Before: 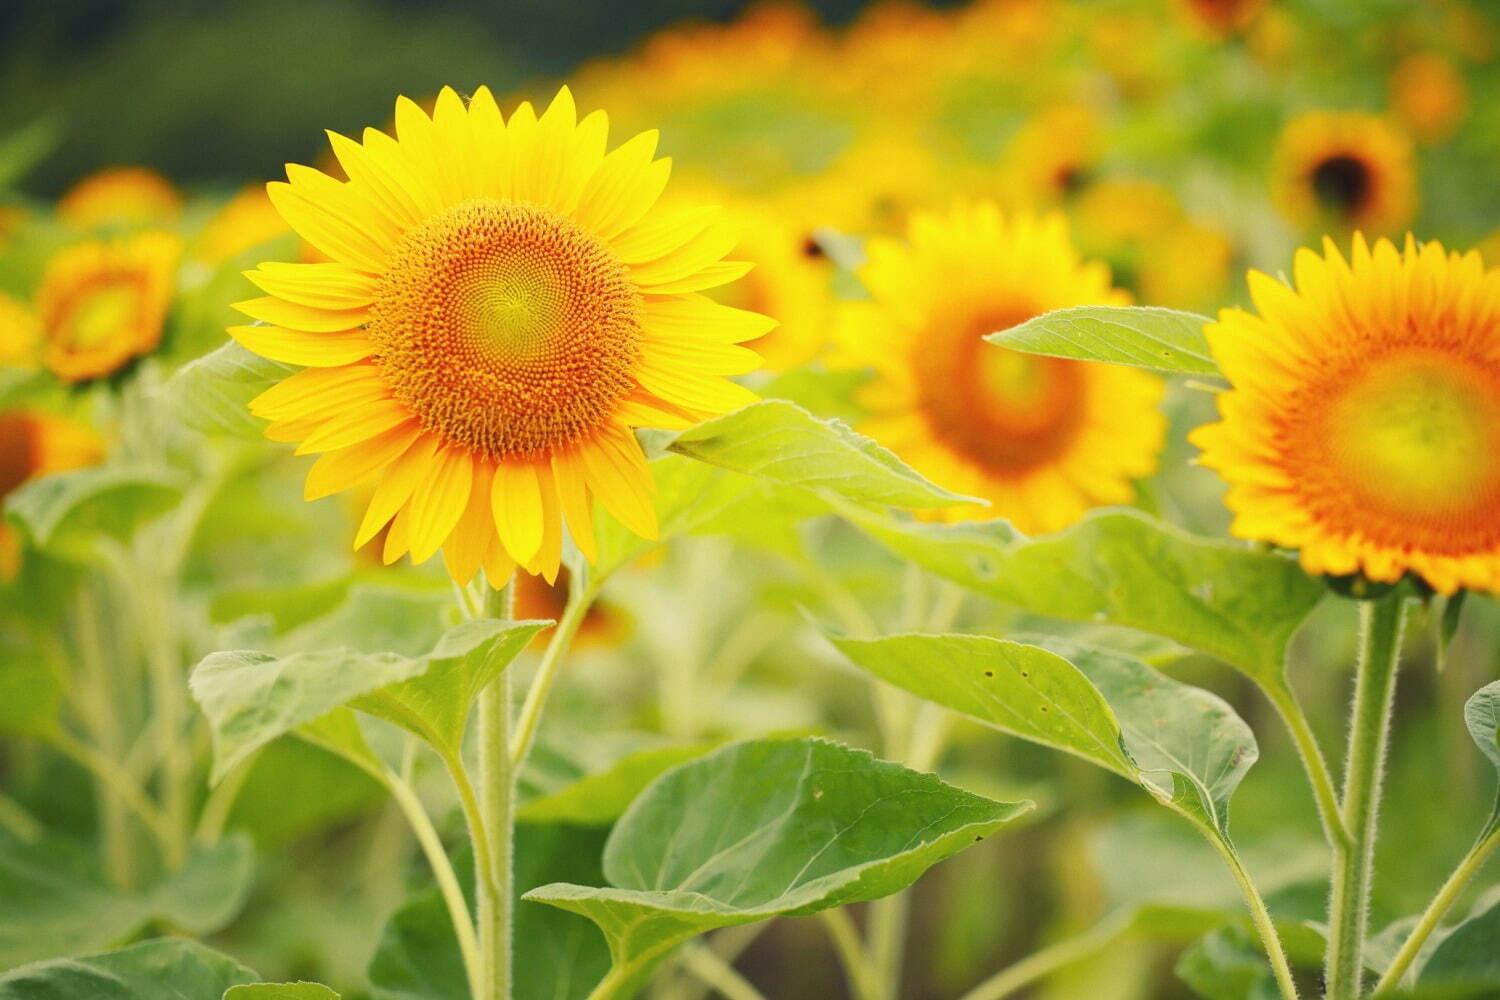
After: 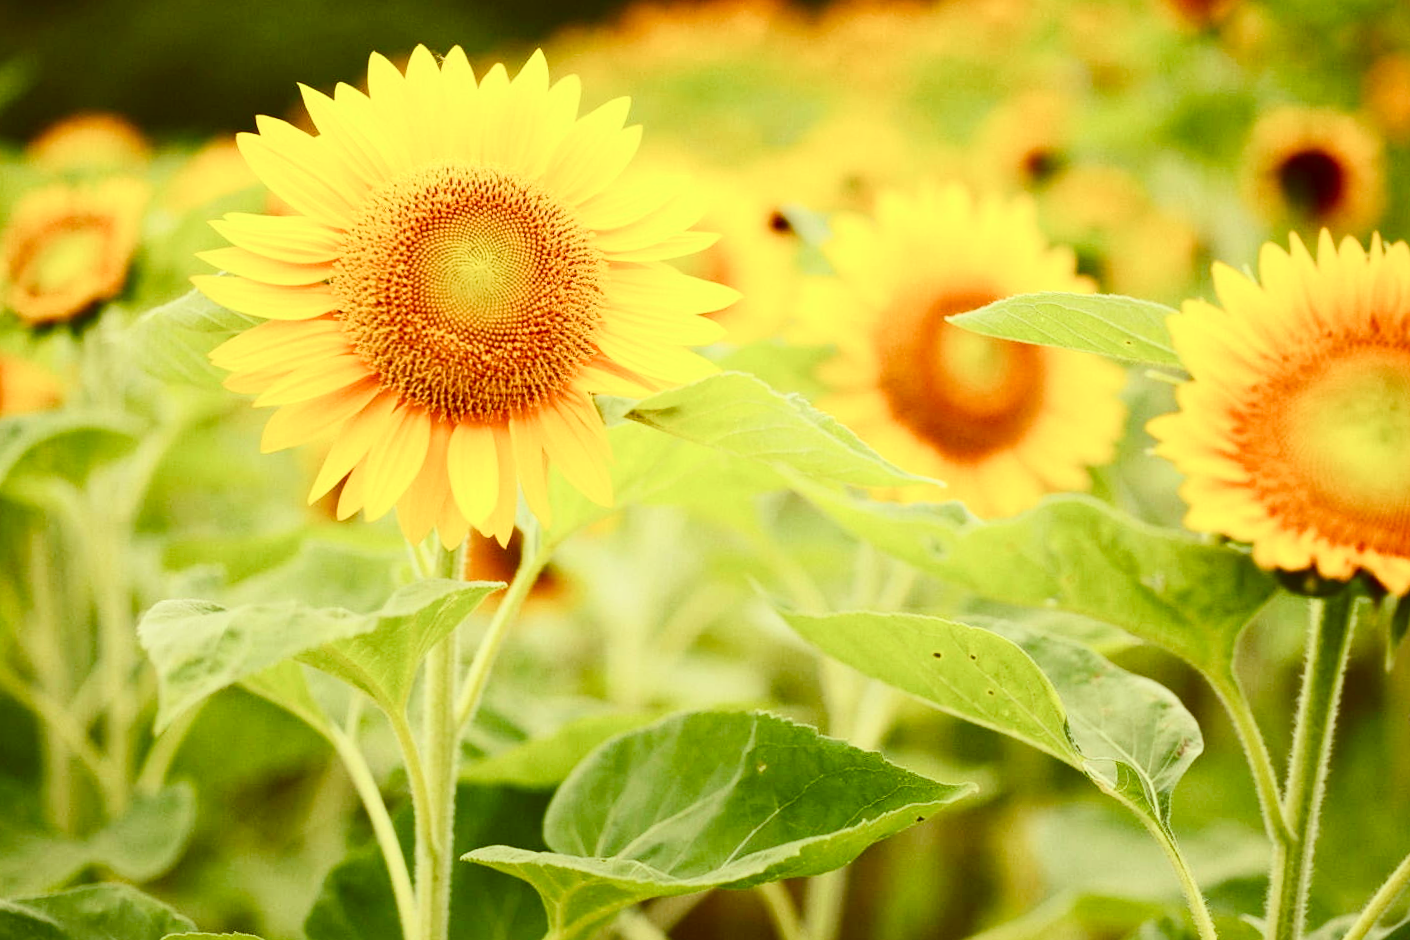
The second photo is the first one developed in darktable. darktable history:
contrast brightness saturation: contrast 0.283
crop and rotate: angle -2.45°
color balance rgb: shadows lift › chroma 0.692%, shadows lift › hue 115.52°, perceptual saturation grading › global saturation 25.538%, perceptual saturation grading › highlights -50.241%, perceptual saturation grading › shadows 30.367%
color correction: highlights a* -5.25, highlights b* 9.8, shadows a* 9.46, shadows b* 24.94
